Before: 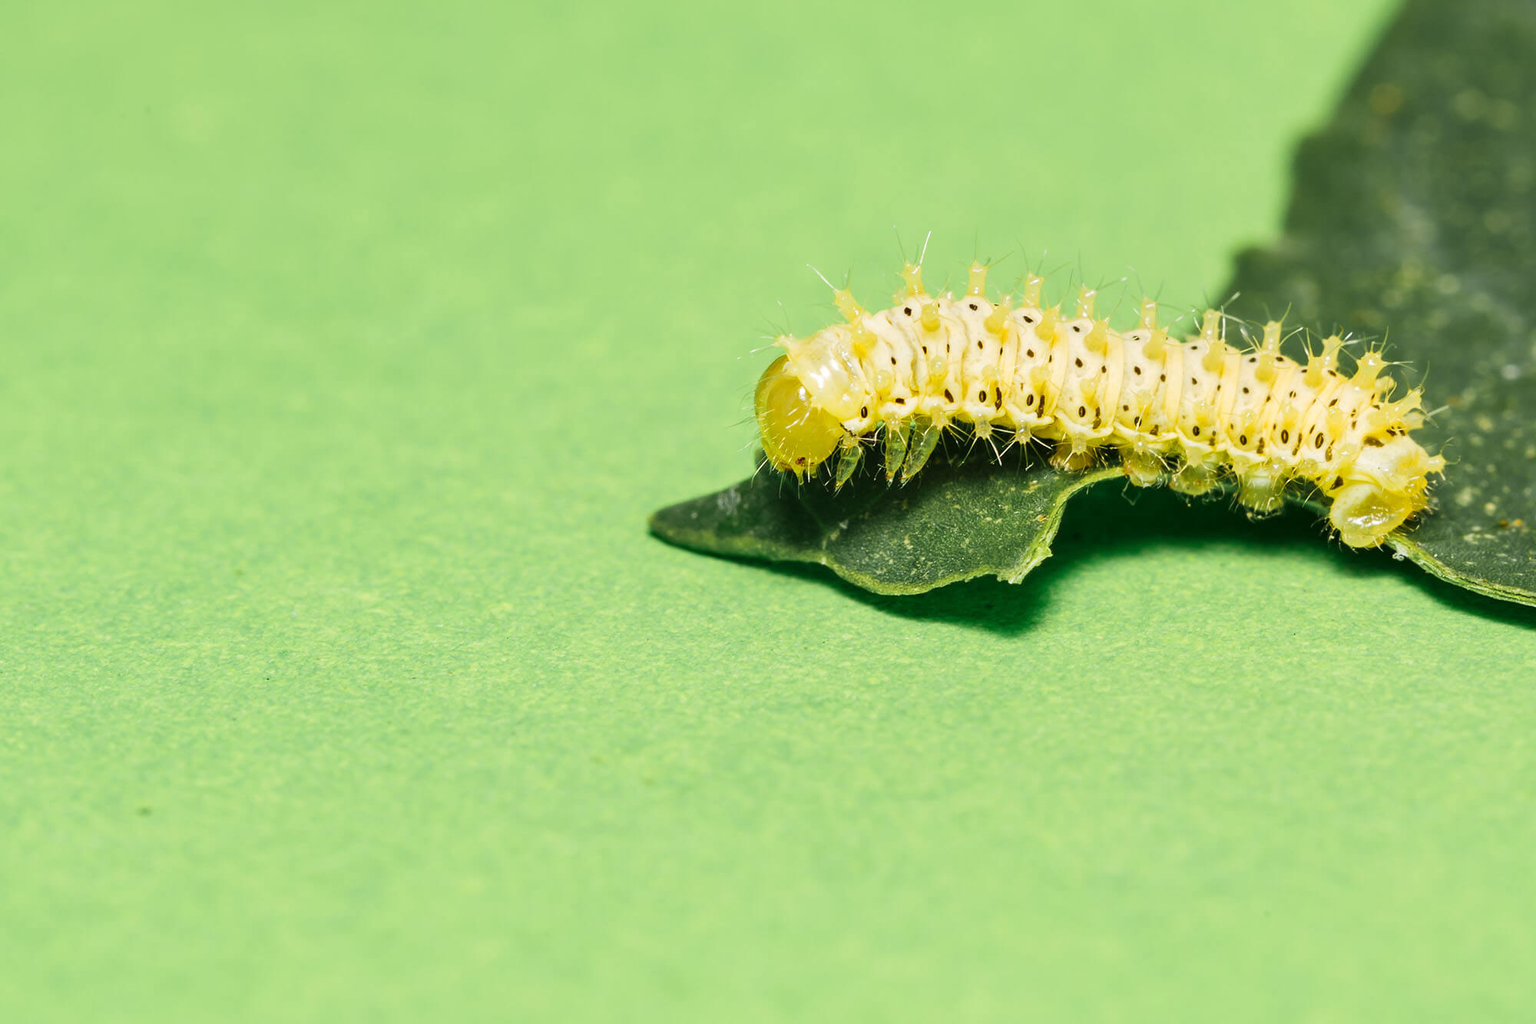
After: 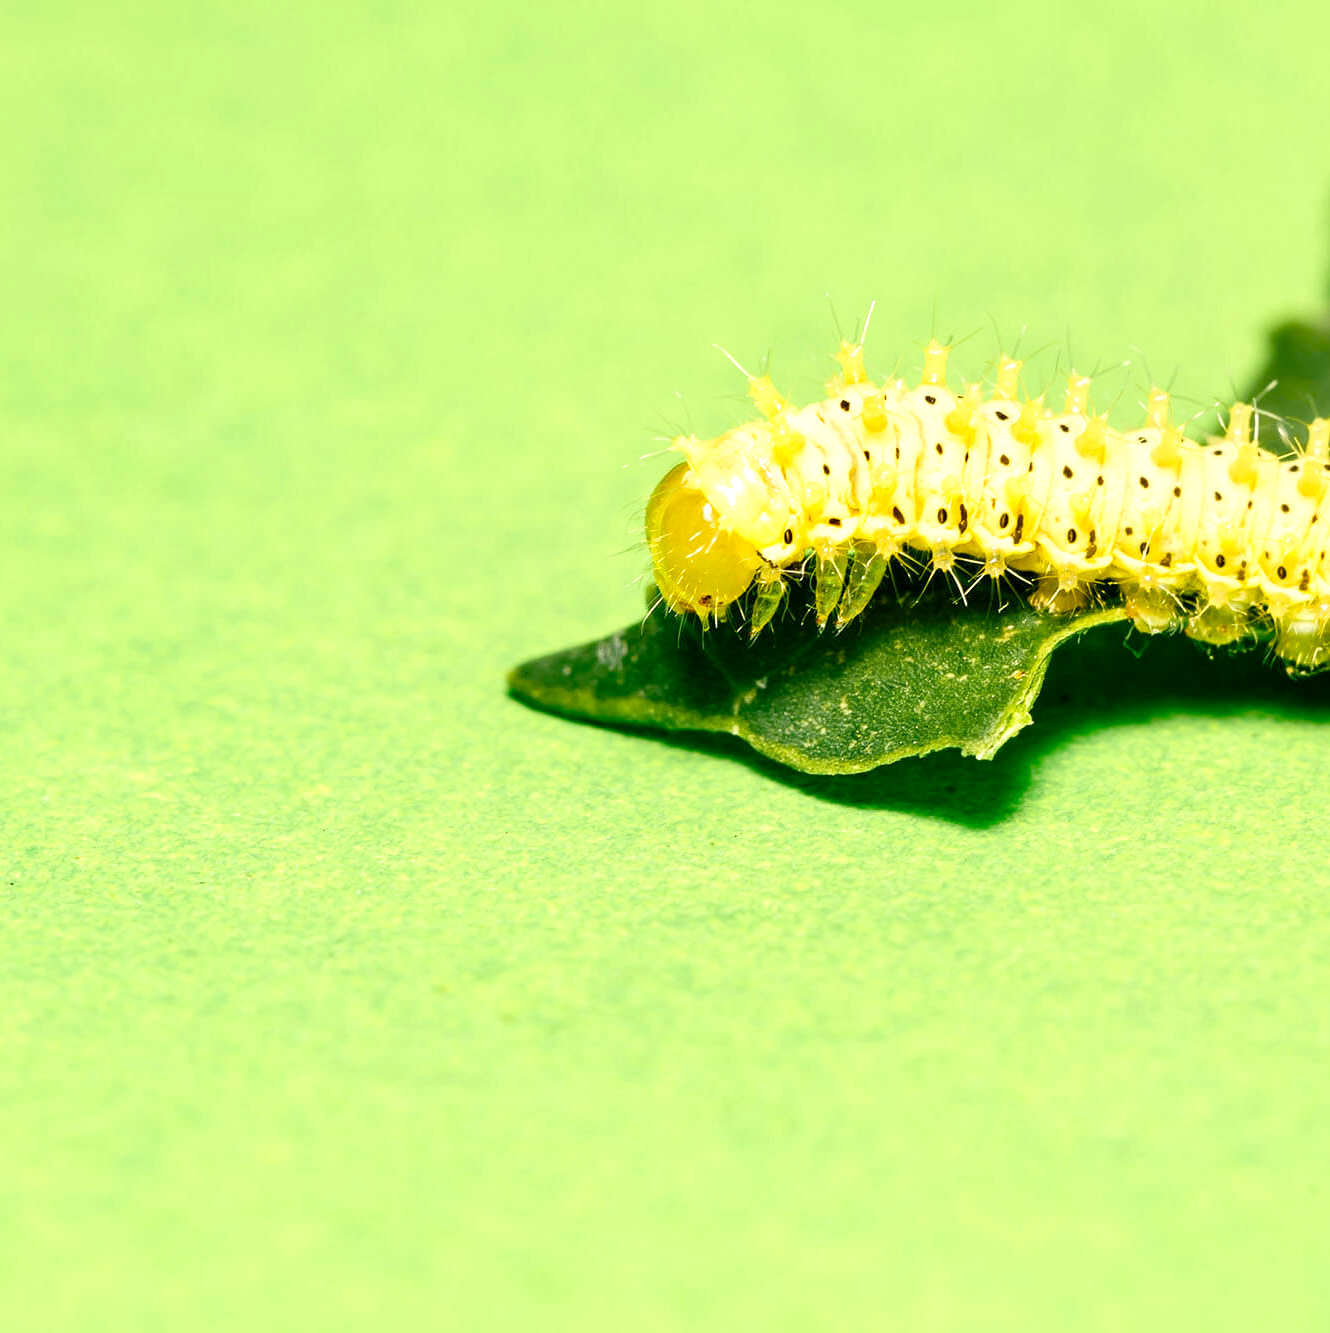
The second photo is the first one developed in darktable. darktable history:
exposure: exposure 0.515 EV, compensate highlight preservation false
color balance rgb: shadows lift › chroma 3%, shadows lift › hue 240.84°, highlights gain › chroma 3%, highlights gain › hue 73.2°, global offset › luminance -0.5%, perceptual saturation grading › global saturation 20%, perceptual saturation grading › highlights -25%, perceptual saturation grading › shadows 50%, global vibrance 25.26%
crop: left 16.899%, right 16.556%
